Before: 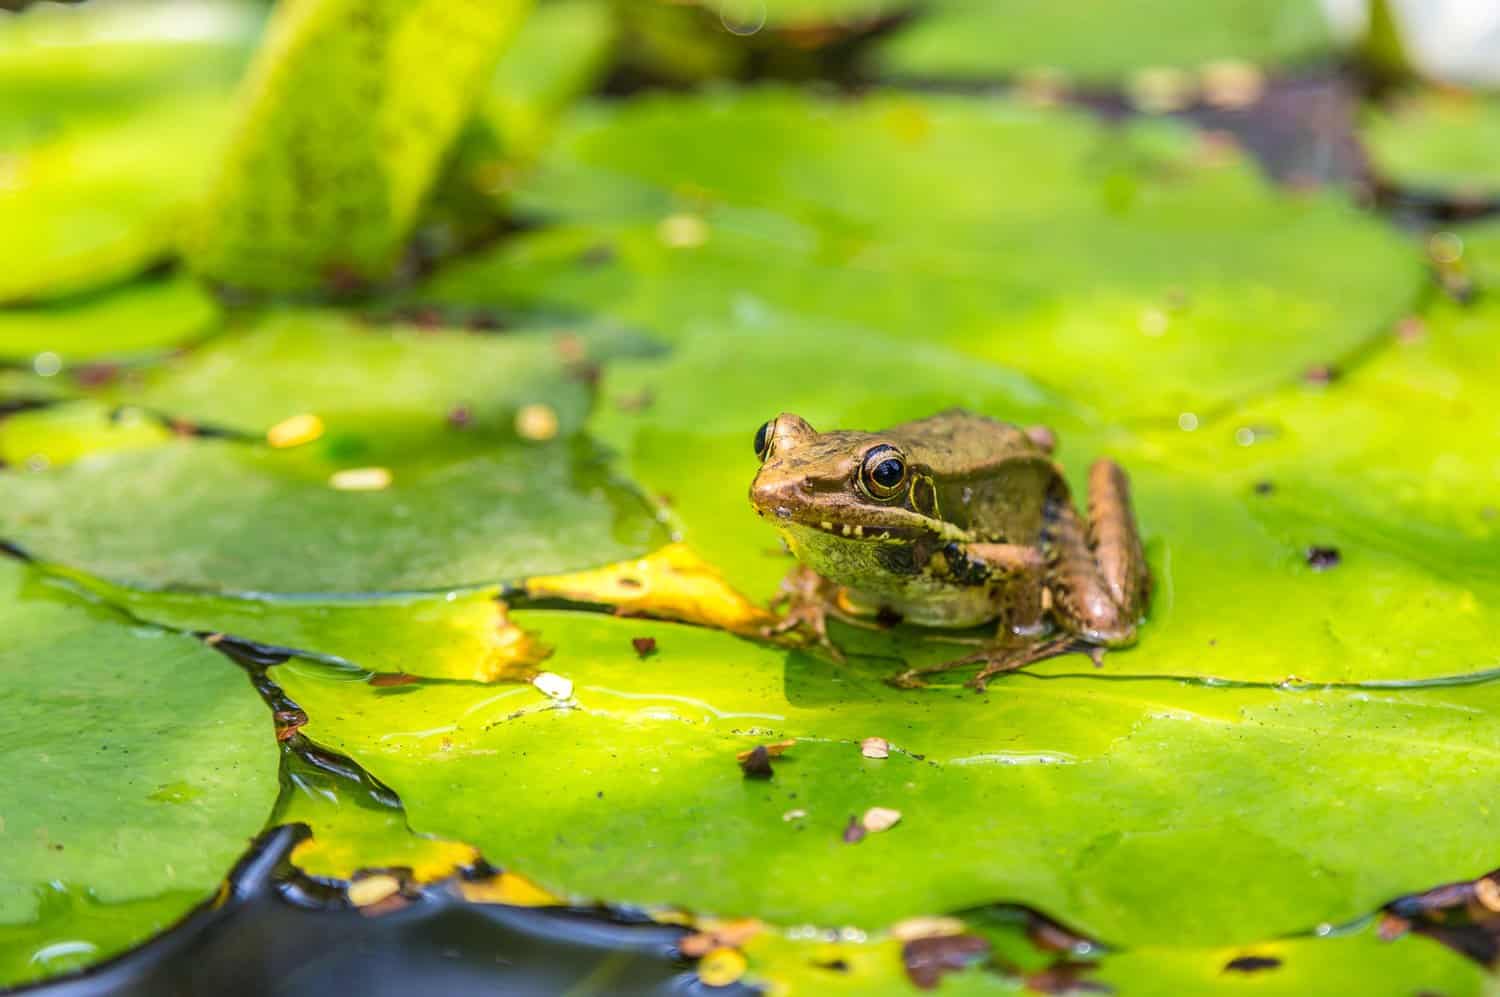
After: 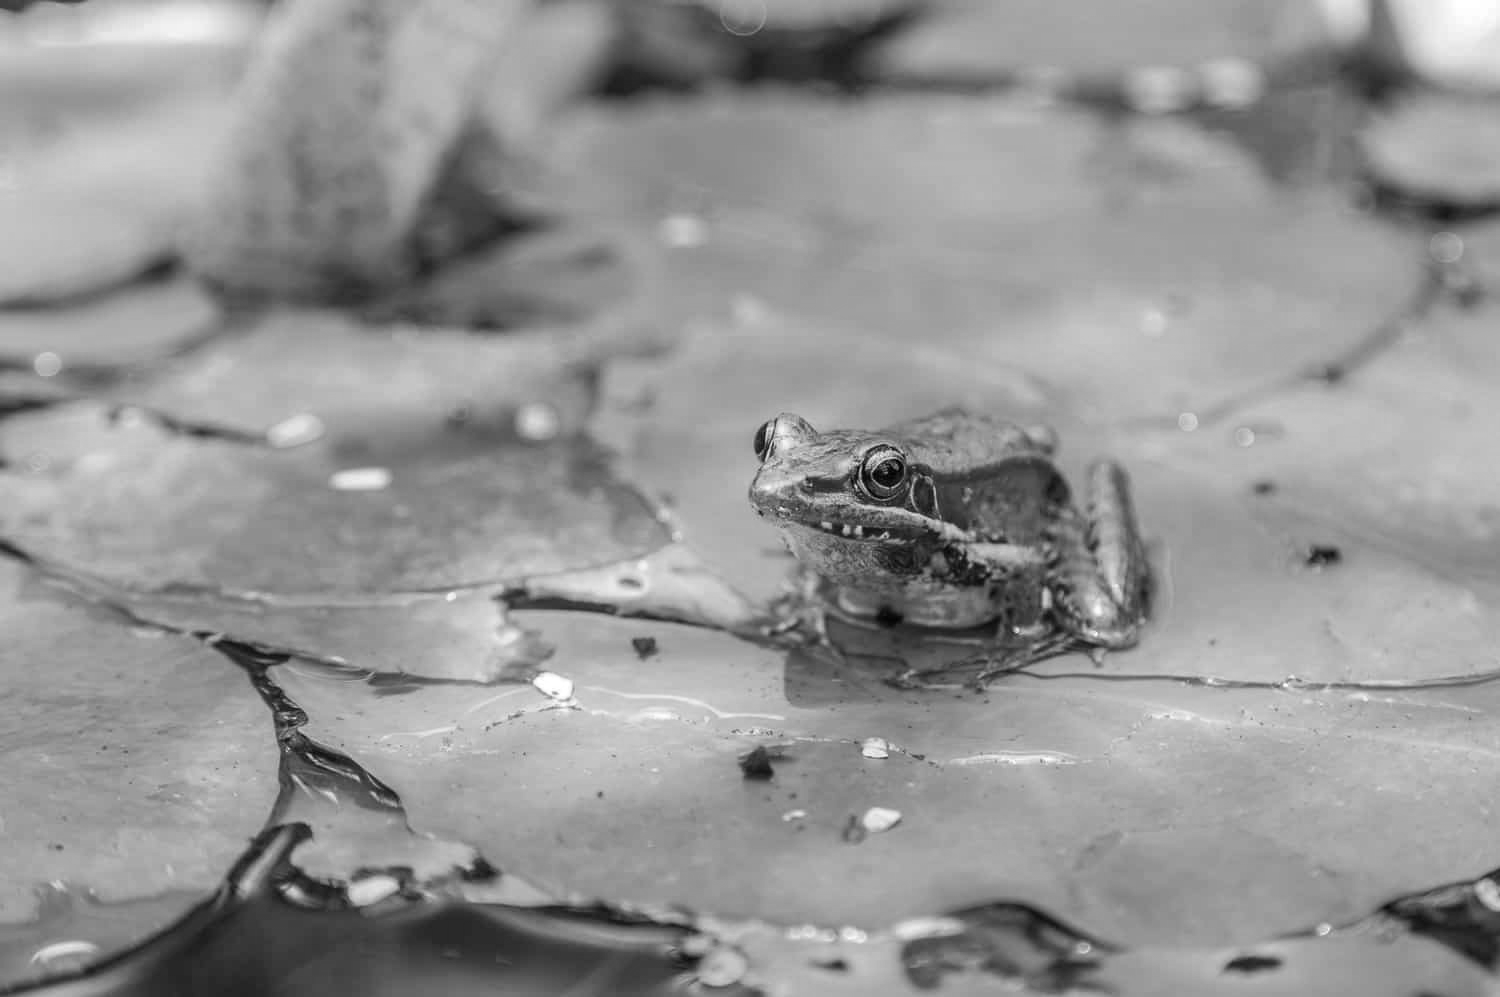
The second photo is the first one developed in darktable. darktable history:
white balance: red 0.766, blue 1.537
color zones: curves: ch0 [(0.004, 0.588) (0.116, 0.636) (0.259, 0.476) (0.423, 0.464) (0.75, 0.5)]; ch1 [(0, 0) (0.143, 0) (0.286, 0) (0.429, 0) (0.571, 0) (0.714, 0) (0.857, 0)]
color correction: highlights a* 0.816, highlights b* 2.78, saturation 1.1
